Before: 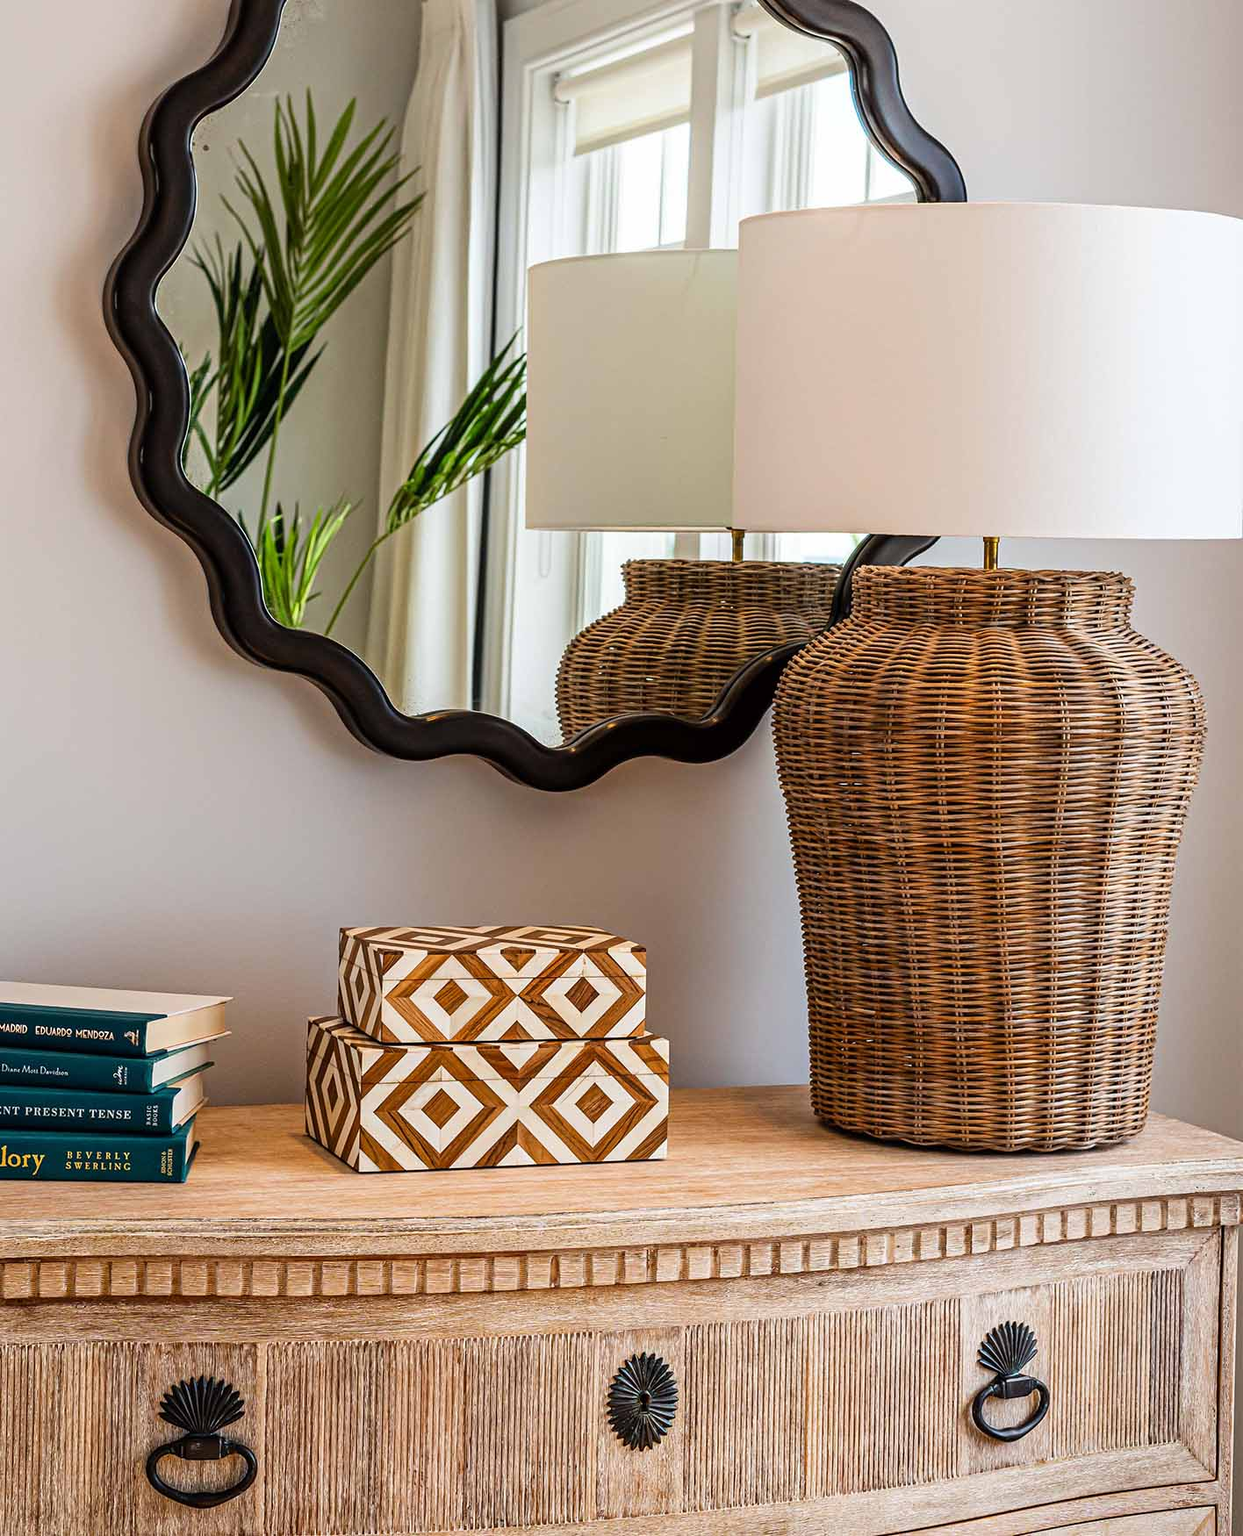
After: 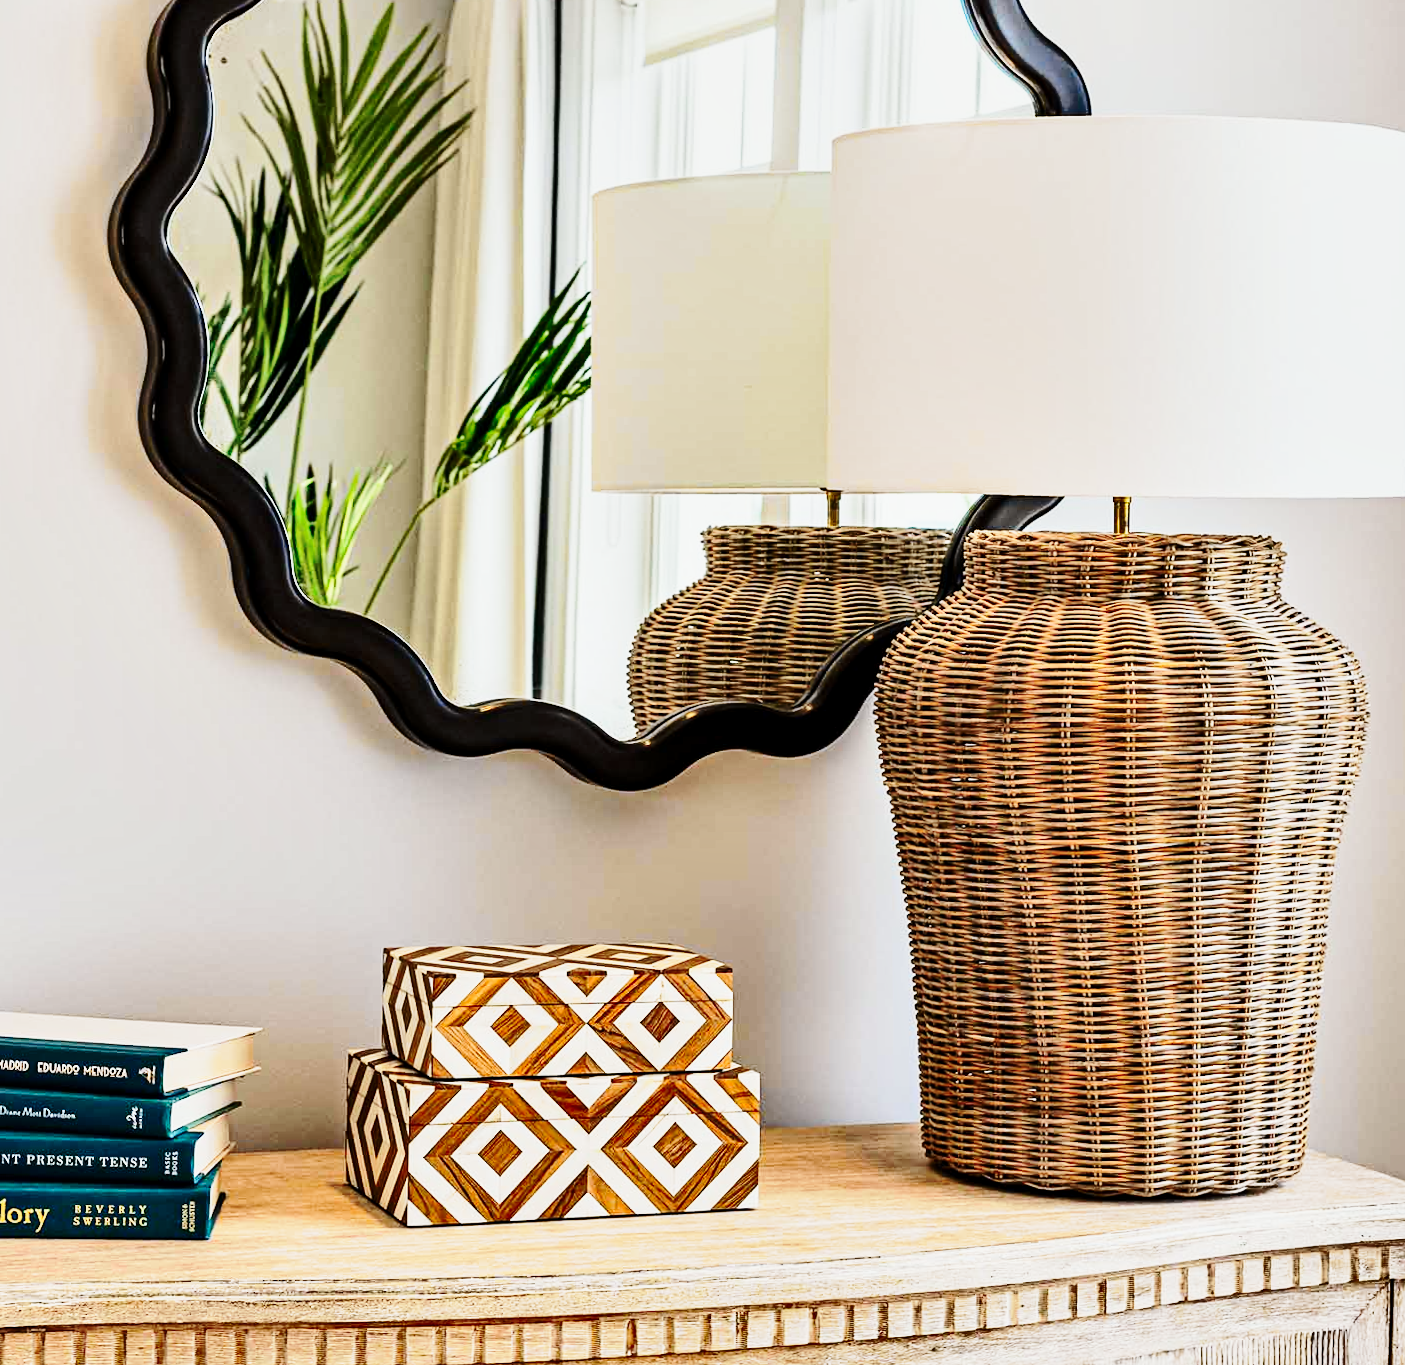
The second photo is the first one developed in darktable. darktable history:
crop and rotate: top 5.667%, bottom 14.937%
contrast equalizer: octaves 7, y [[0.515 ×6], [0.507 ×6], [0.425 ×6], [0 ×6], [0 ×6]]
tone equalizer: on, module defaults
shadows and highlights: low approximation 0.01, soften with gaussian
rotate and perspective: rotation -0.45°, automatic cropping original format, crop left 0.008, crop right 0.992, crop top 0.012, crop bottom 0.988
base curve: curves: ch0 [(0, 0) (0.028, 0.03) (0.121, 0.232) (0.46, 0.748) (0.859, 0.968) (1, 1)], preserve colors none
tone curve: curves: ch0 [(0, 0) (0.078, 0.052) (0.236, 0.22) (0.427, 0.472) (0.508, 0.586) (0.654, 0.742) (0.793, 0.851) (0.994, 0.974)]; ch1 [(0, 0) (0.161, 0.092) (0.35, 0.33) (0.392, 0.392) (0.456, 0.456) (0.505, 0.502) (0.537, 0.518) (0.553, 0.534) (0.602, 0.579) (0.718, 0.718) (1, 1)]; ch2 [(0, 0) (0.346, 0.362) (0.411, 0.412) (0.502, 0.502) (0.531, 0.521) (0.586, 0.59) (0.621, 0.604) (1, 1)], color space Lab, independent channels, preserve colors none
